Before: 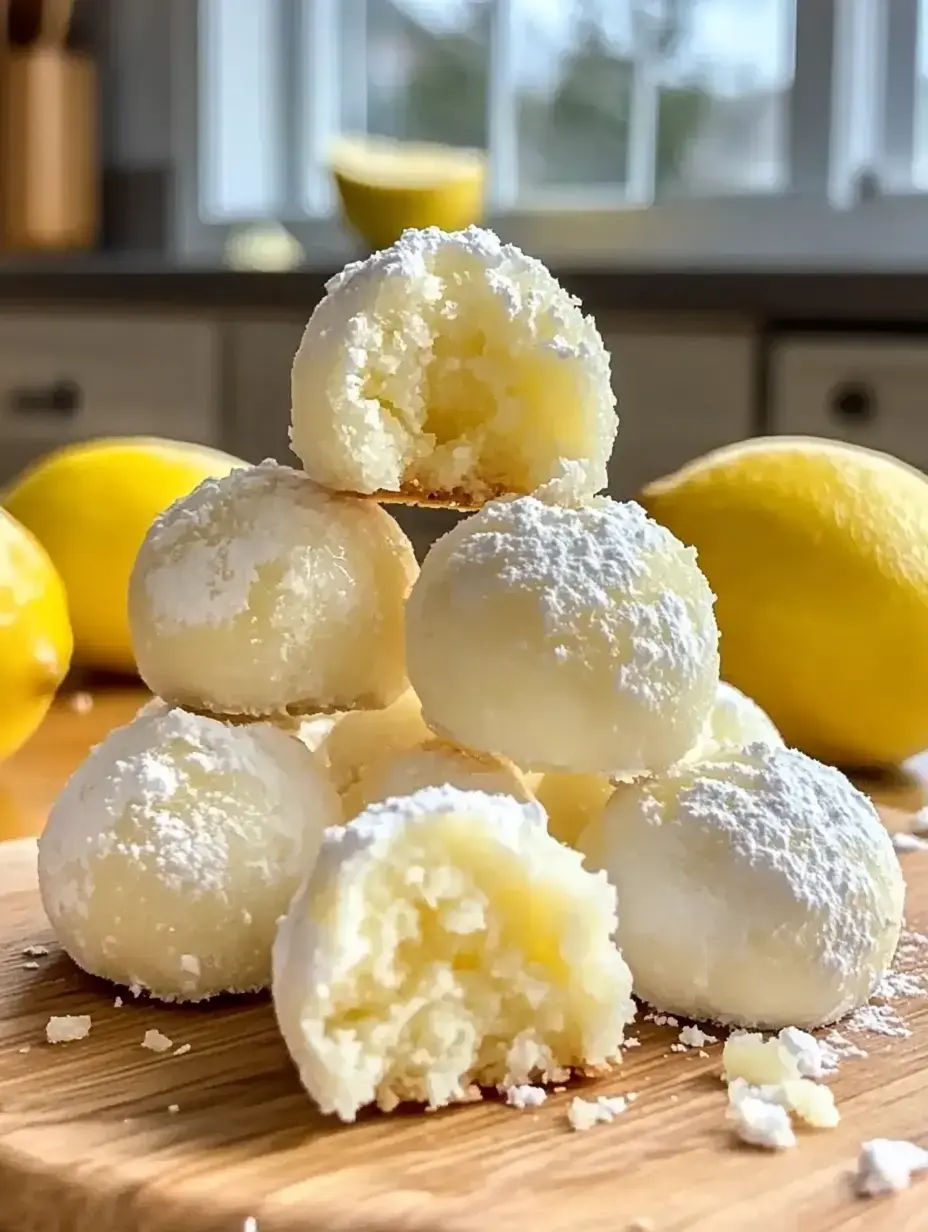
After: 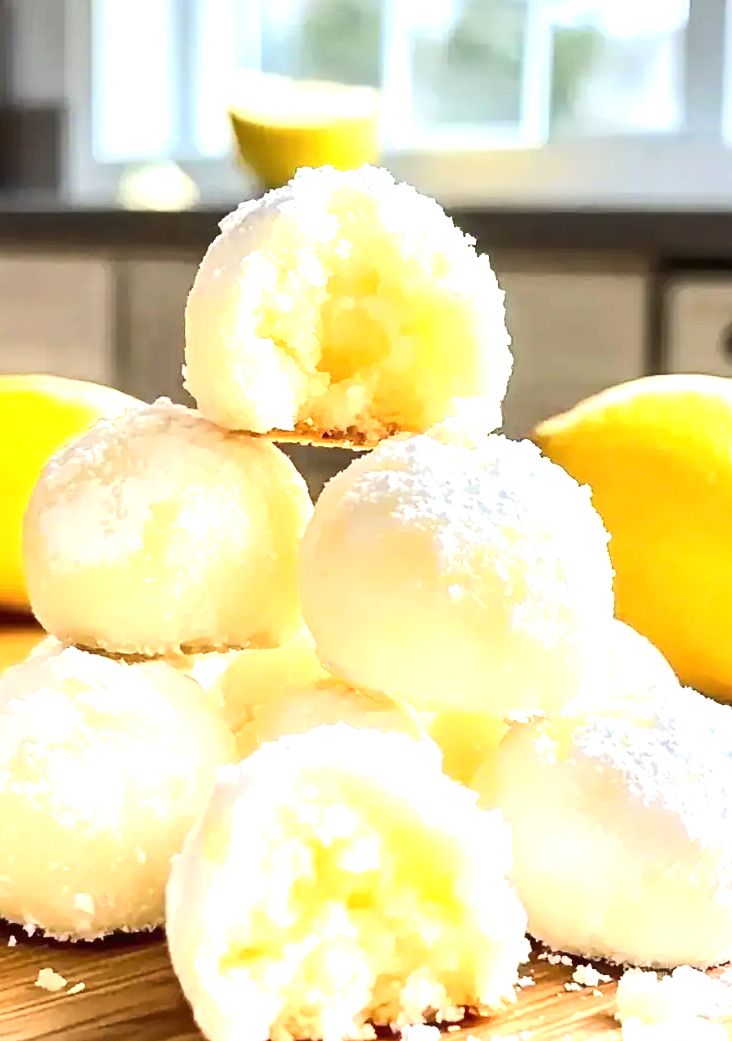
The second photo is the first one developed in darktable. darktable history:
crop: left 11.511%, top 5.003%, right 9.606%, bottom 10.472%
tone equalizer: -8 EV 0.017 EV, -7 EV -0.038 EV, -6 EV 0.04 EV, -5 EV 0.045 EV, -4 EV 0.28 EV, -3 EV 0.637 EV, -2 EV 0.59 EV, -1 EV 0.191 EV, +0 EV 0.014 EV, edges refinement/feathering 500, mask exposure compensation -1.57 EV, preserve details no
exposure: black level correction 0, exposure 1.199 EV, compensate highlight preservation false
